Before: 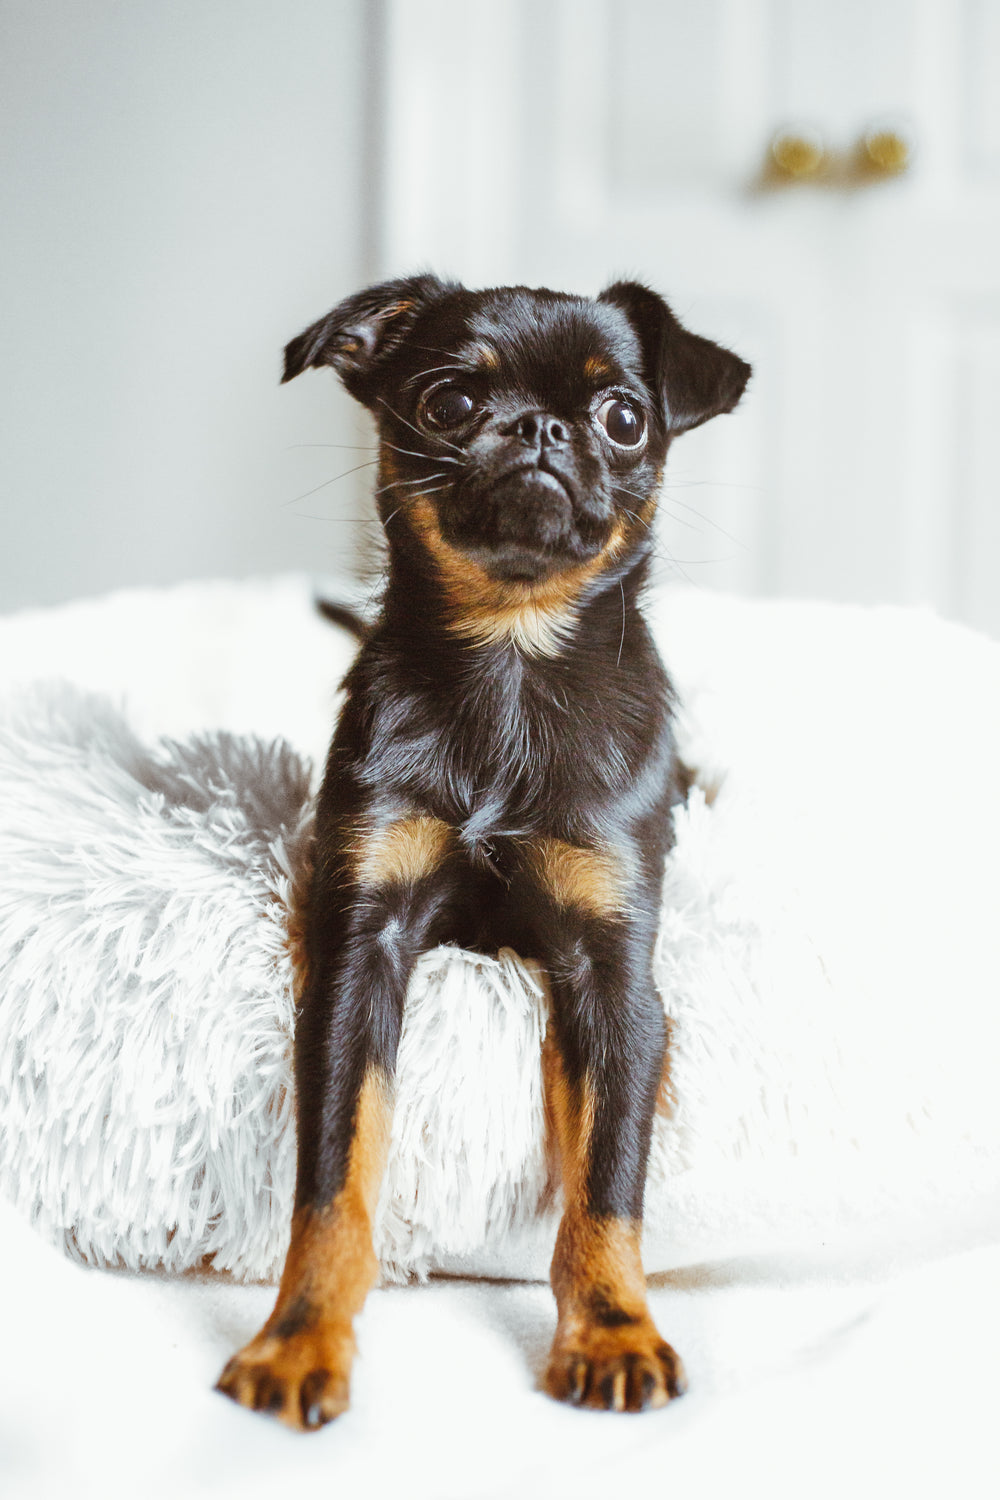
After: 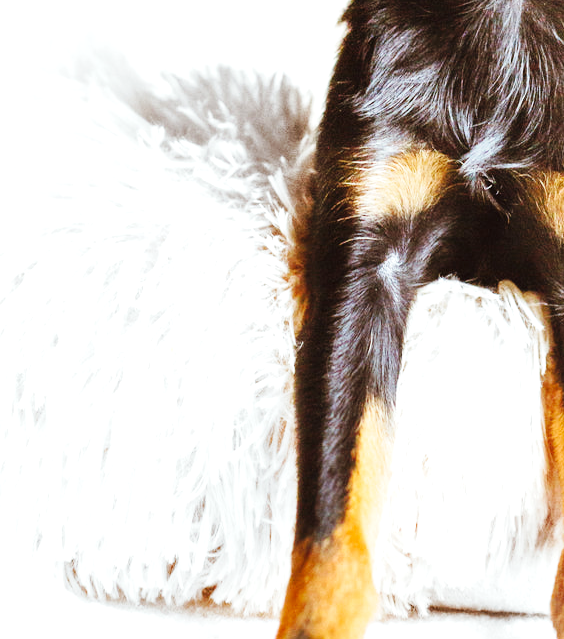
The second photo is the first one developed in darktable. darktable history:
base curve: curves: ch0 [(0, 0) (0.032, 0.025) (0.121, 0.166) (0.206, 0.329) (0.605, 0.79) (1, 1)], preserve colors none
exposure: black level correction 0.001, exposure 0.5 EV, compensate exposure bias true, compensate highlight preservation false
crop: top 44.483%, right 43.593%, bottom 12.892%
